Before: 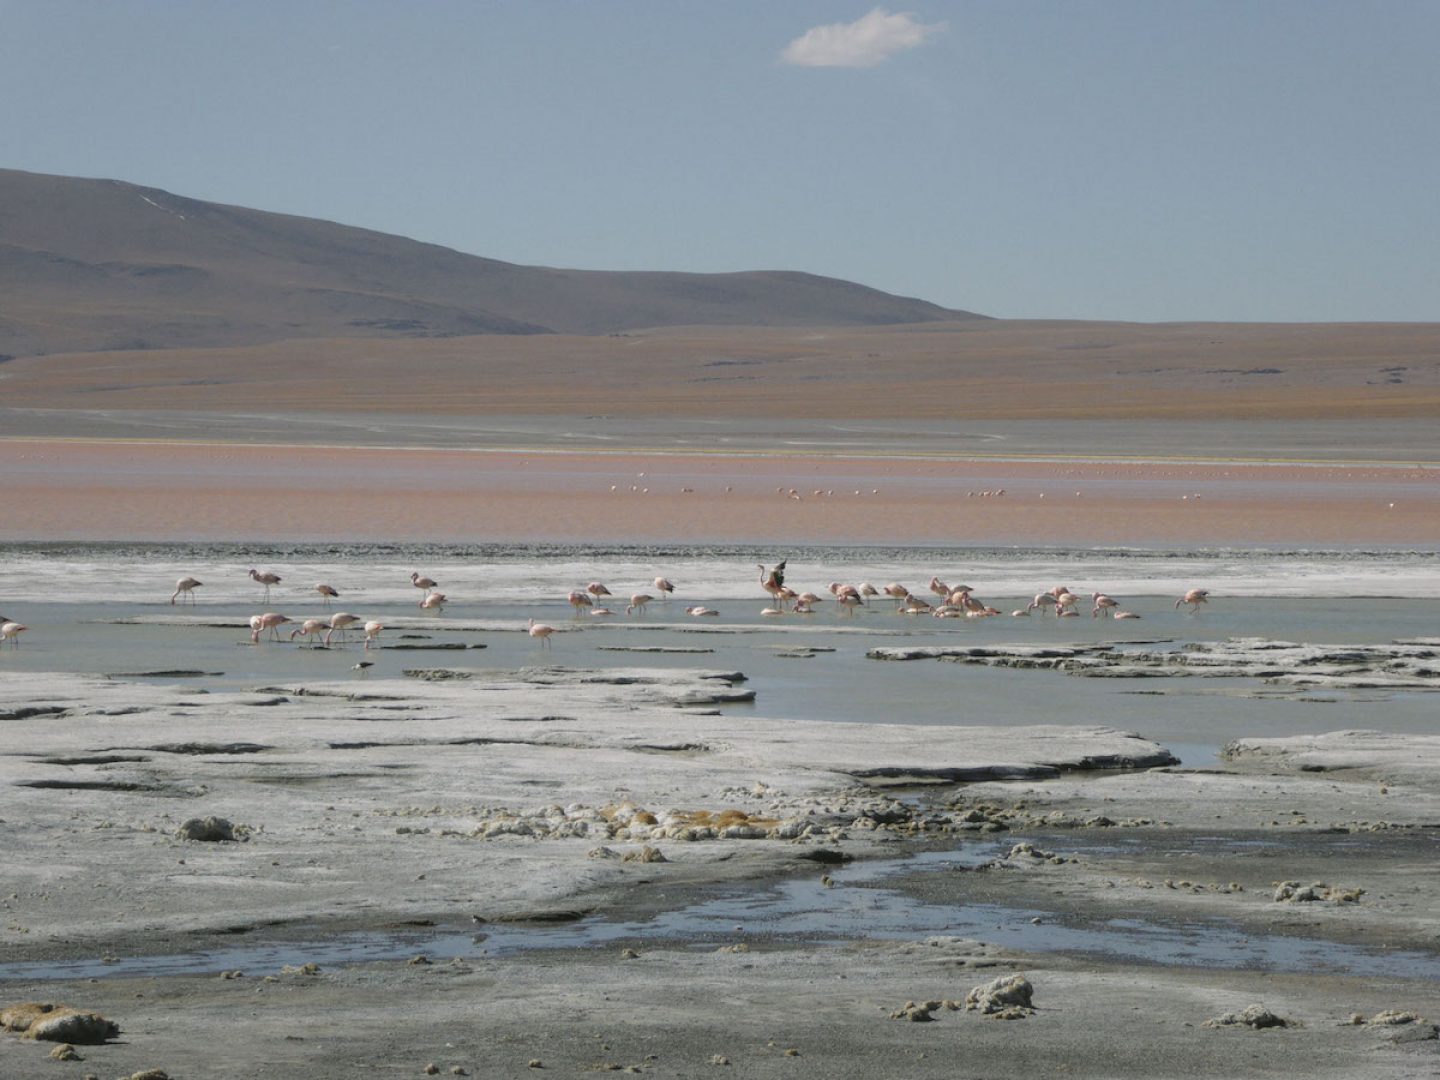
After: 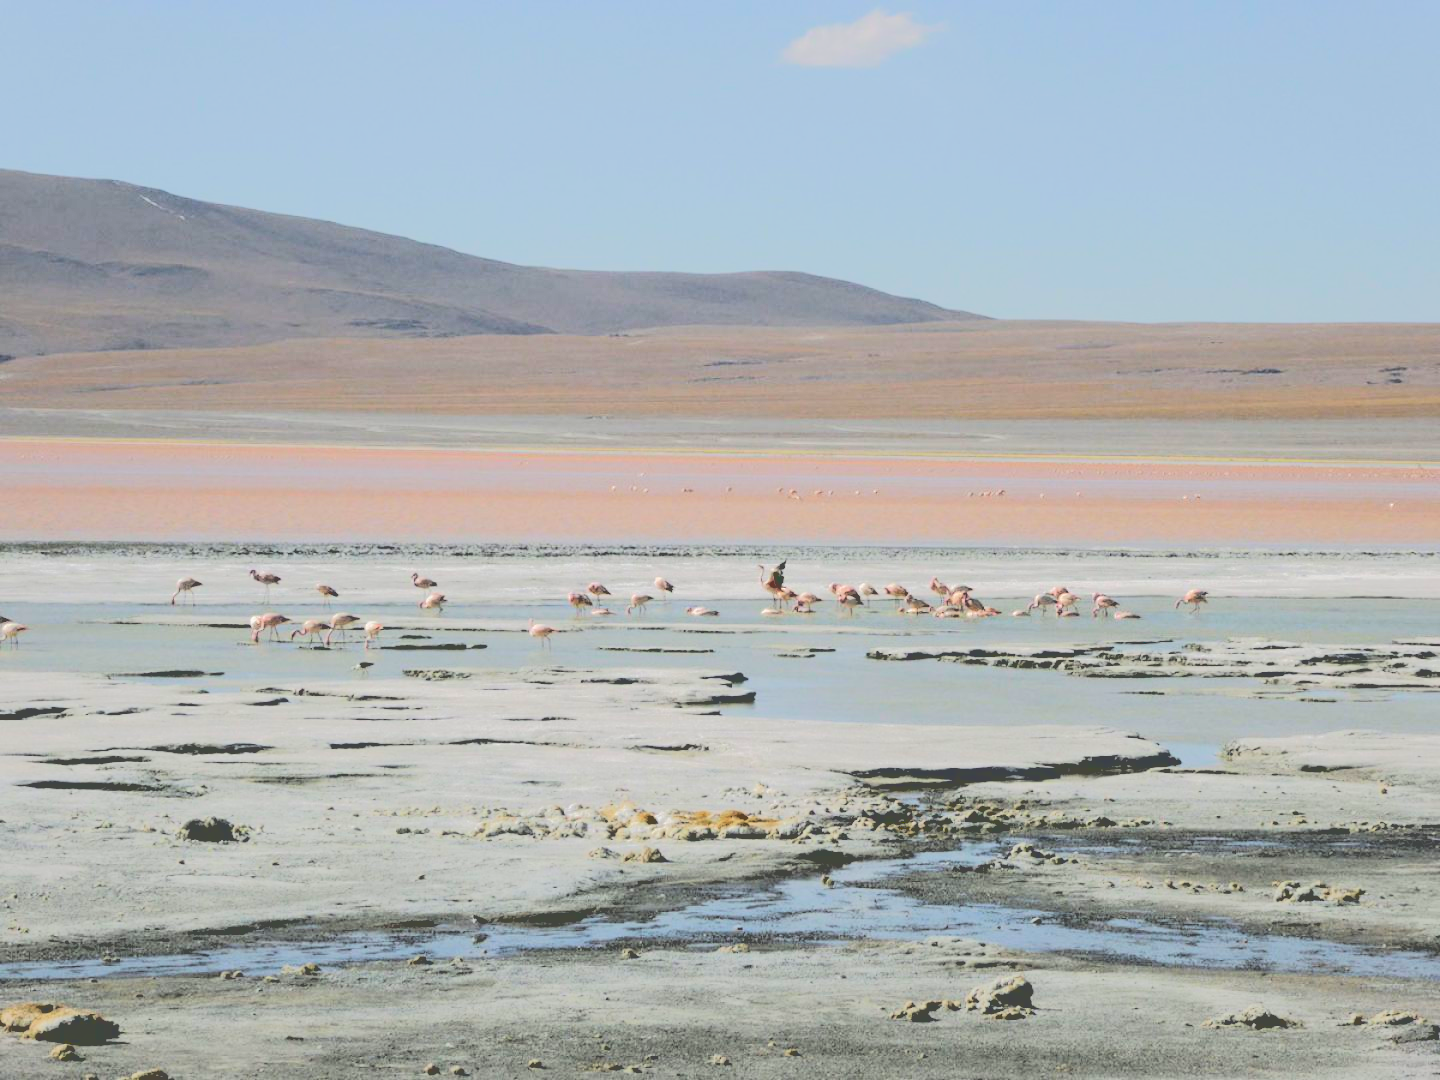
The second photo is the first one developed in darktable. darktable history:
base curve: curves: ch0 [(0.065, 0.026) (0.236, 0.358) (0.53, 0.546) (0.777, 0.841) (0.924, 0.992)], preserve colors average RGB
contrast brightness saturation: contrast 0.07, brightness 0.18, saturation 0.4
